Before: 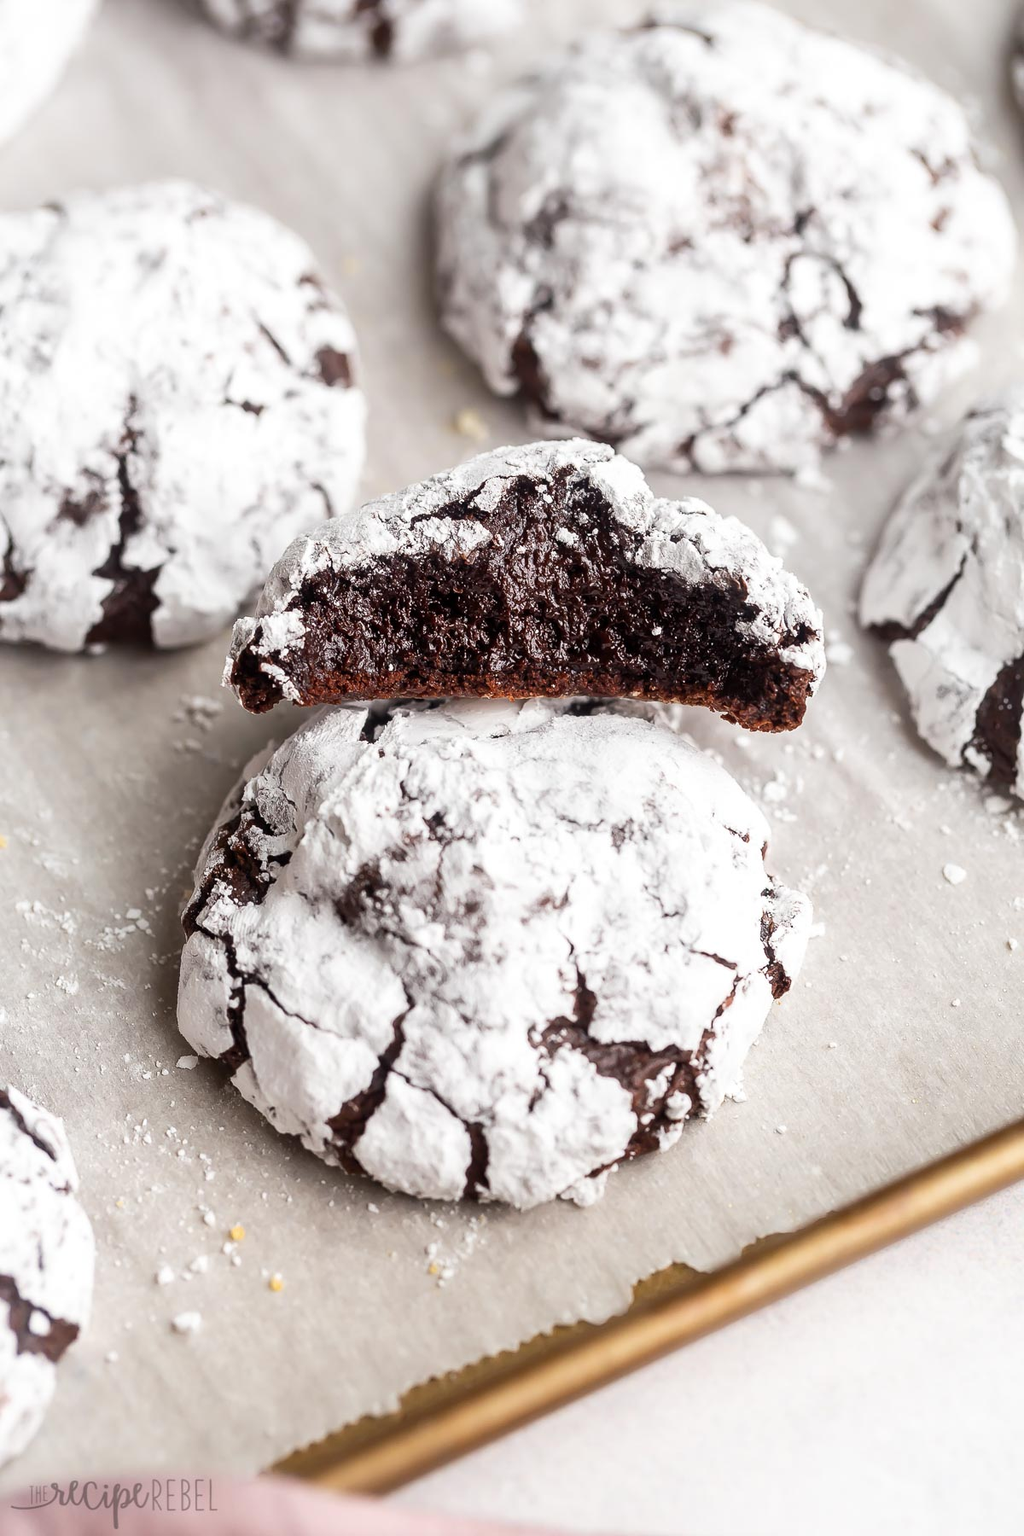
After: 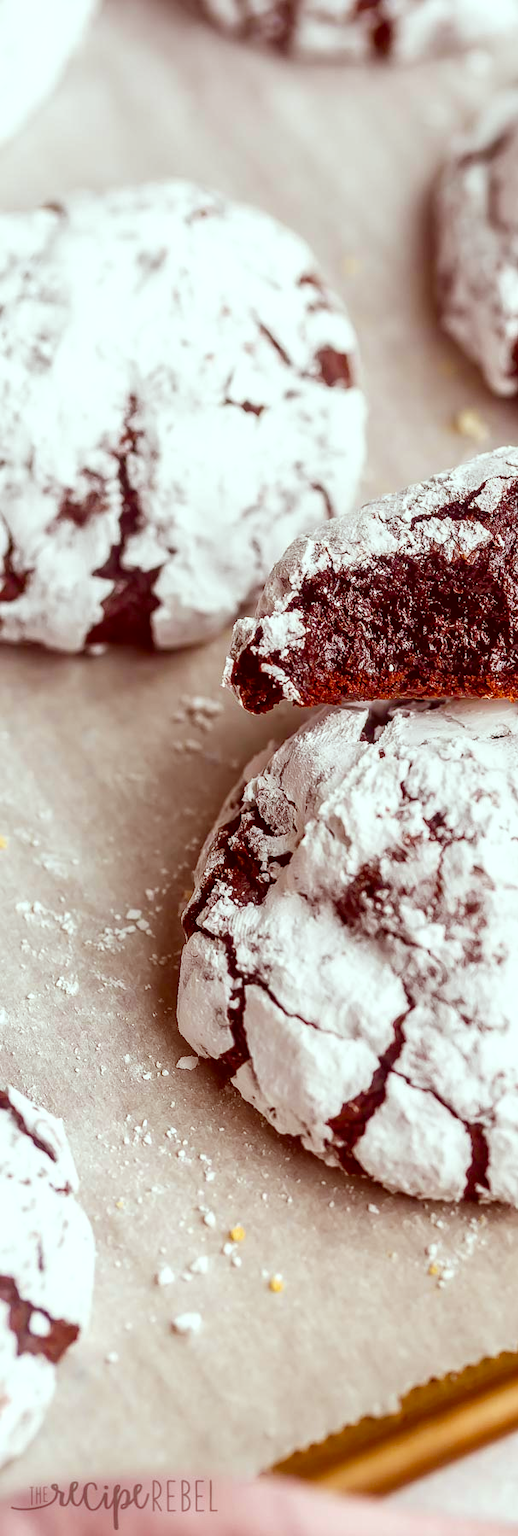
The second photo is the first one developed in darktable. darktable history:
local contrast: on, module defaults
crop and rotate: left 0.054%, top 0%, right 49.351%
color correction: highlights a* -7.22, highlights b* -0.184, shadows a* 20.71, shadows b* 11.53
color balance rgb: shadows lift › chroma 0.974%, shadows lift › hue 111.91°, perceptual saturation grading › global saturation 20%, perceptual saturation grading › highlights -25.607%, perceptual saturation grading › shadows 49.268%, global vibrance 32.559%
